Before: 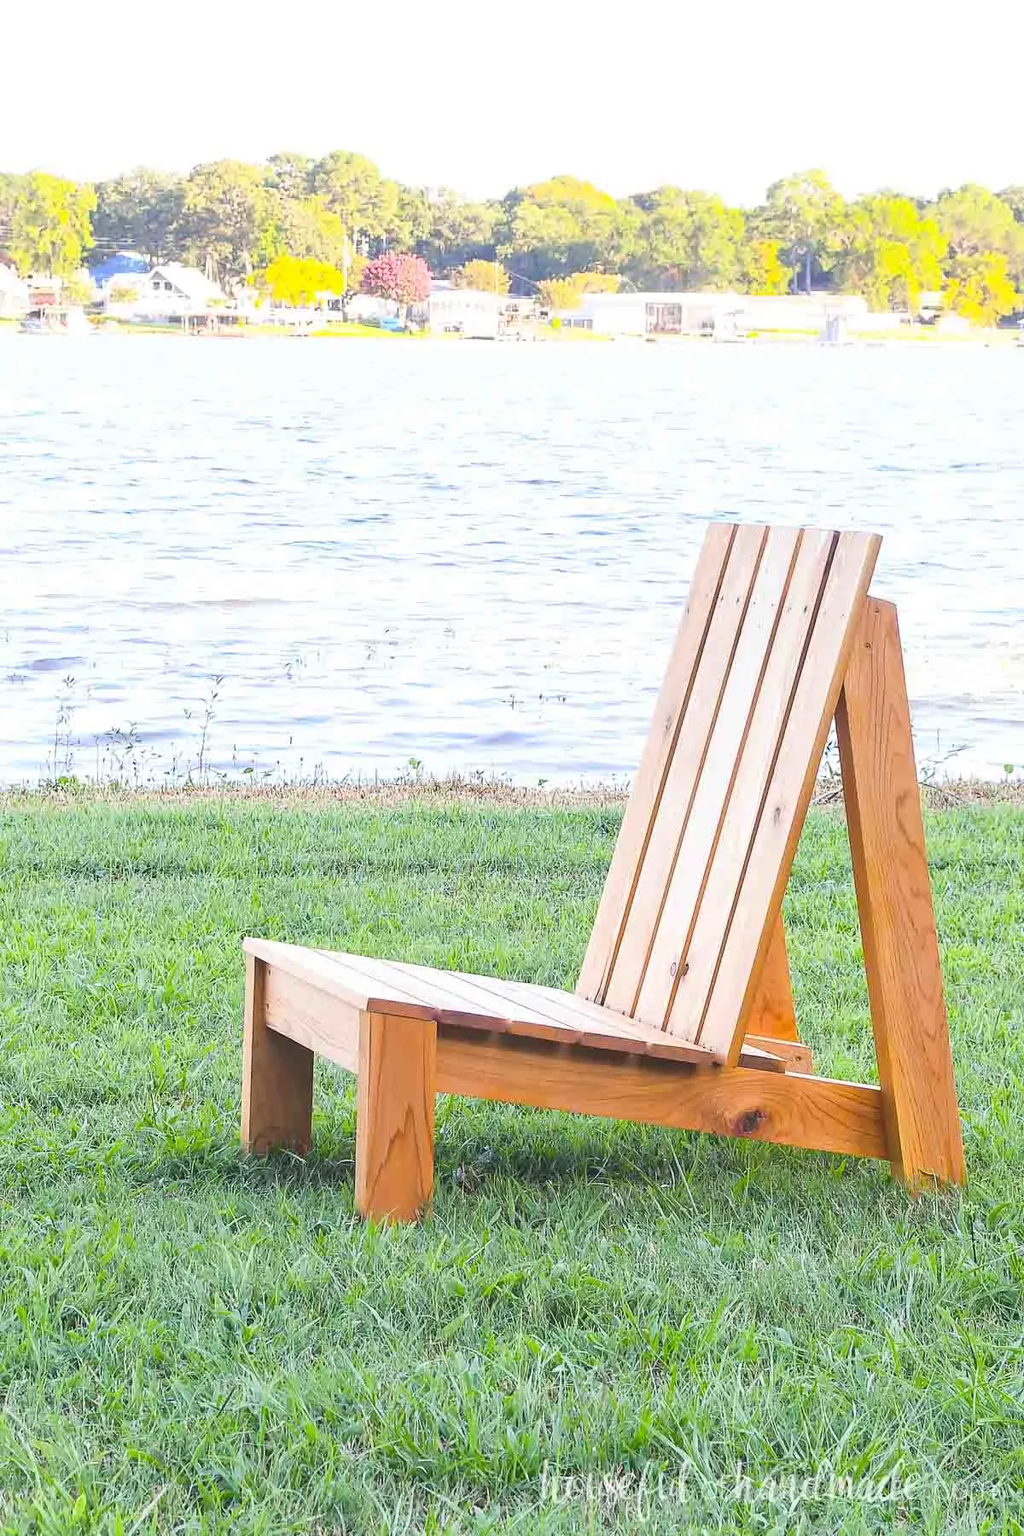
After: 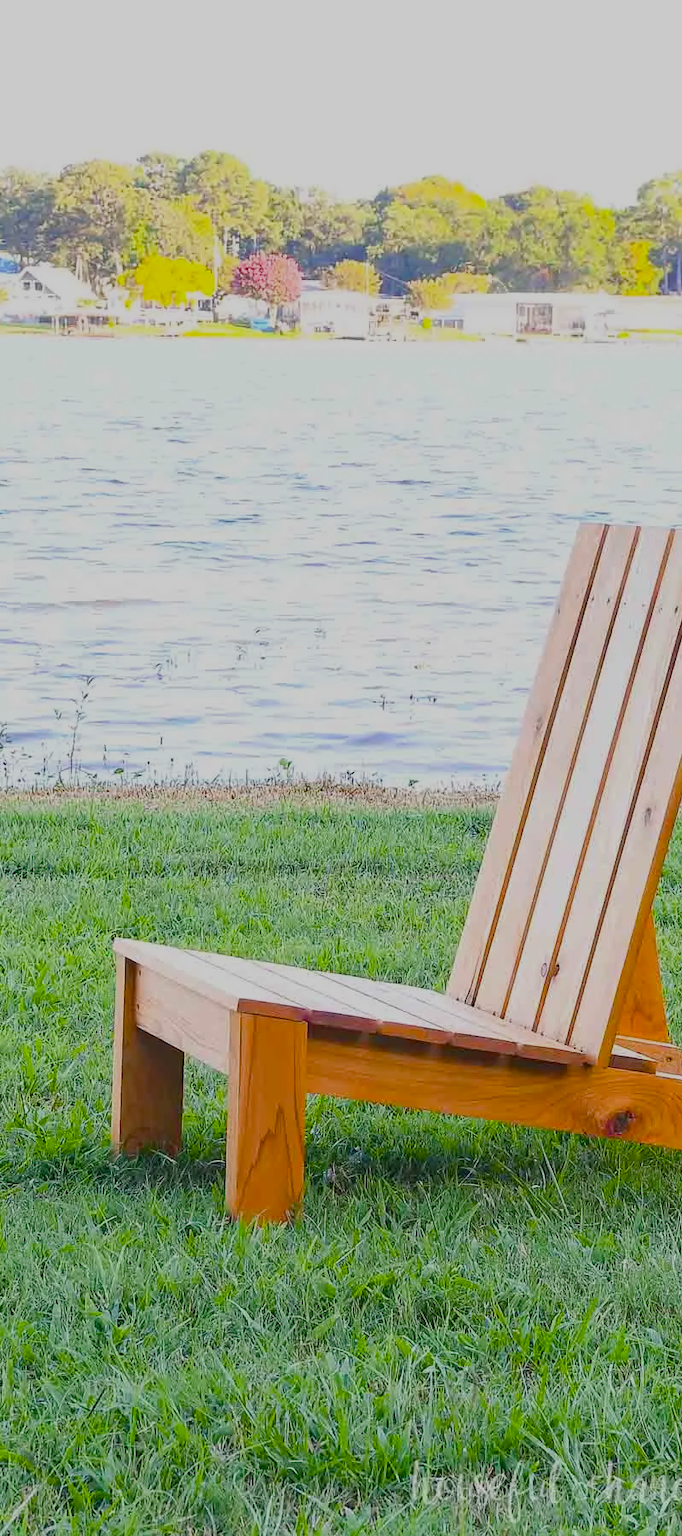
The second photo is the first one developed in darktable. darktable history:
exposure: black level correction 0, exposure -0.766 EV, compensate highlight preservation false
color balance rgb: perceptual saturation grading › global saturation 35%, perceptual saturation grading › highlights -25%, perceptual saturation grading › shadows 50%
crop and rotate: left 12.673%, right 20.66%
